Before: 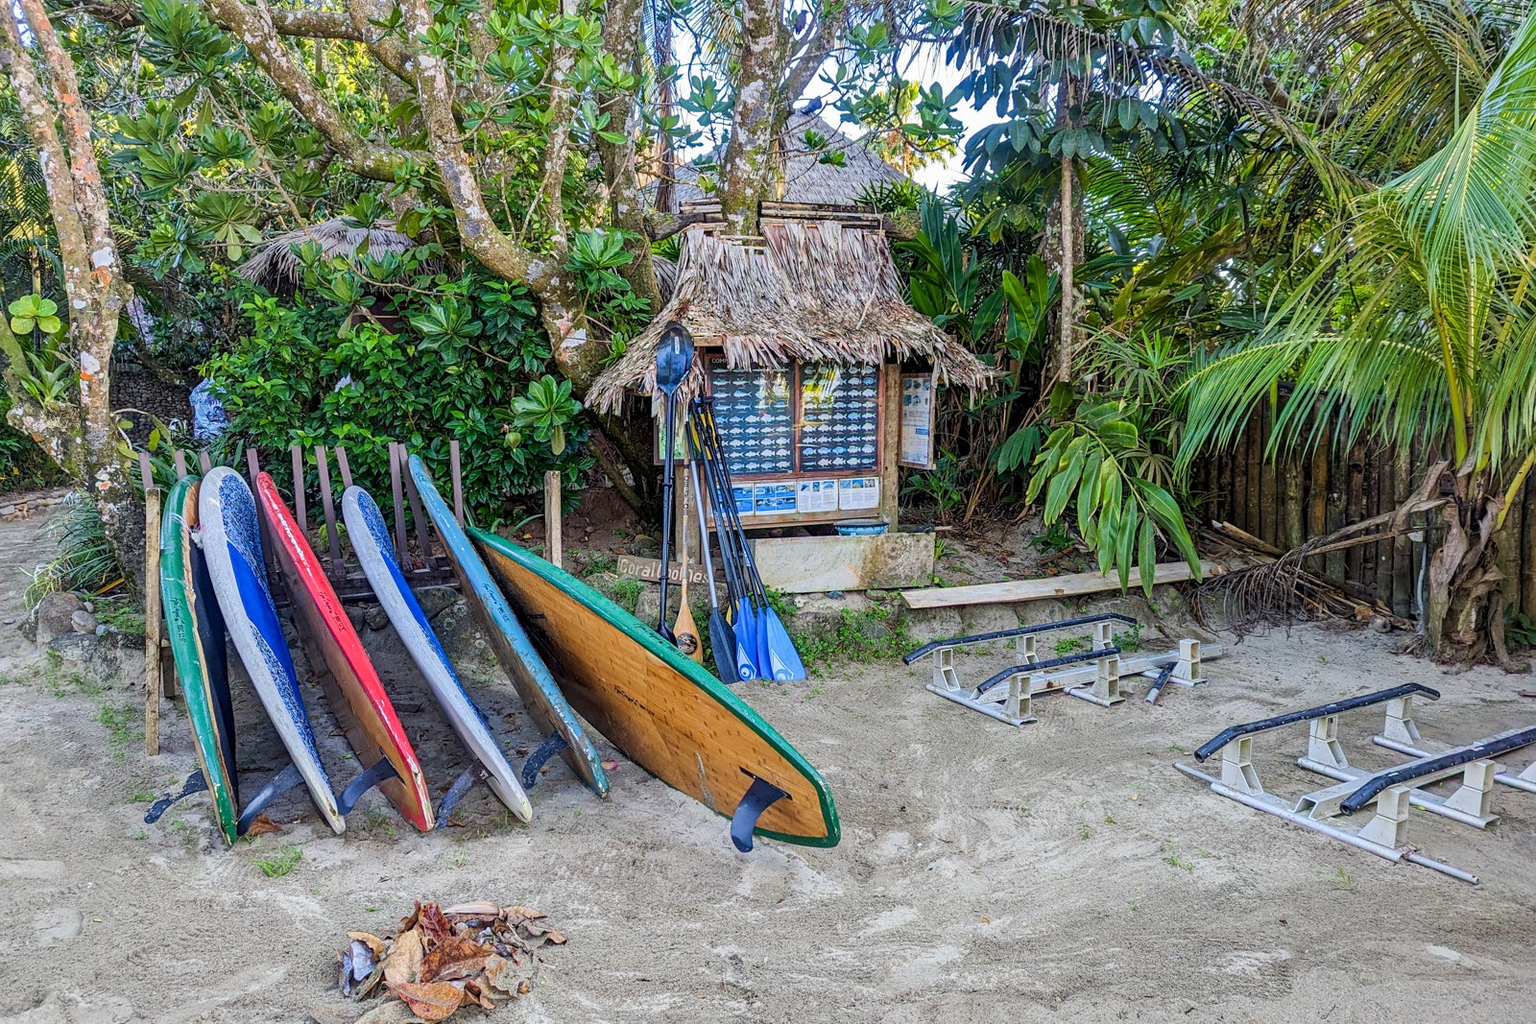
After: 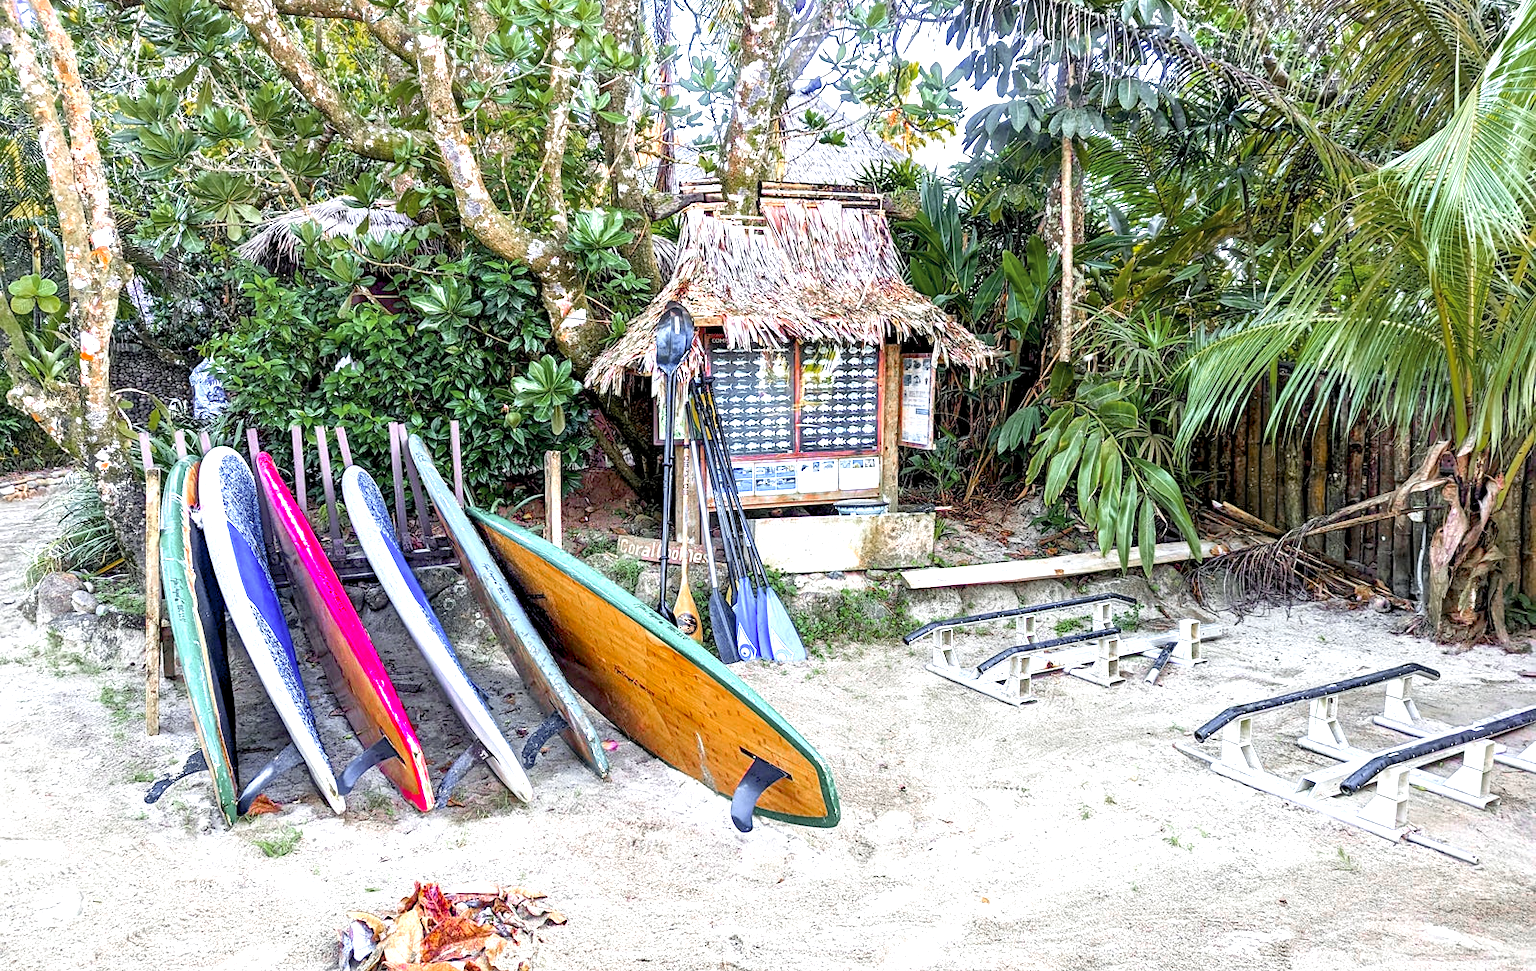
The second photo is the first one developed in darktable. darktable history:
exposure: black level correction 0.001, exposure 1.399 EV, compensate highlight preservation false
color balance rgb: global offset › luminance -1%, perceptual saturation grading › global saturation 0.824%, global vibrance 20%
crop and rotate: top 1.998%, bottom 3.11%
color zones: curves: ch0 [(0, 0.48) (0.209, 0.398) (0.305, 0.332) (0.429, 0.493) (0.571, 0.5) (0.714, 0.5) (0.857, 0.5) (1, 0.48)]; ch1 [(0, 0.736) (0.143, 0.625) (0.225, 0.371) (0.429, 0.256) (0.571, 0.241) (0.714, 0.213) (0.857, 0.48) (1, 0.736)]; ch2 [(0, 0.448) (0.143, 0.498) (0.286, 0.5) (0.429, 0.5) (0.571, 0.5) (0.714, 0.5) (0.857, 0.5) (1, 0.448)]
